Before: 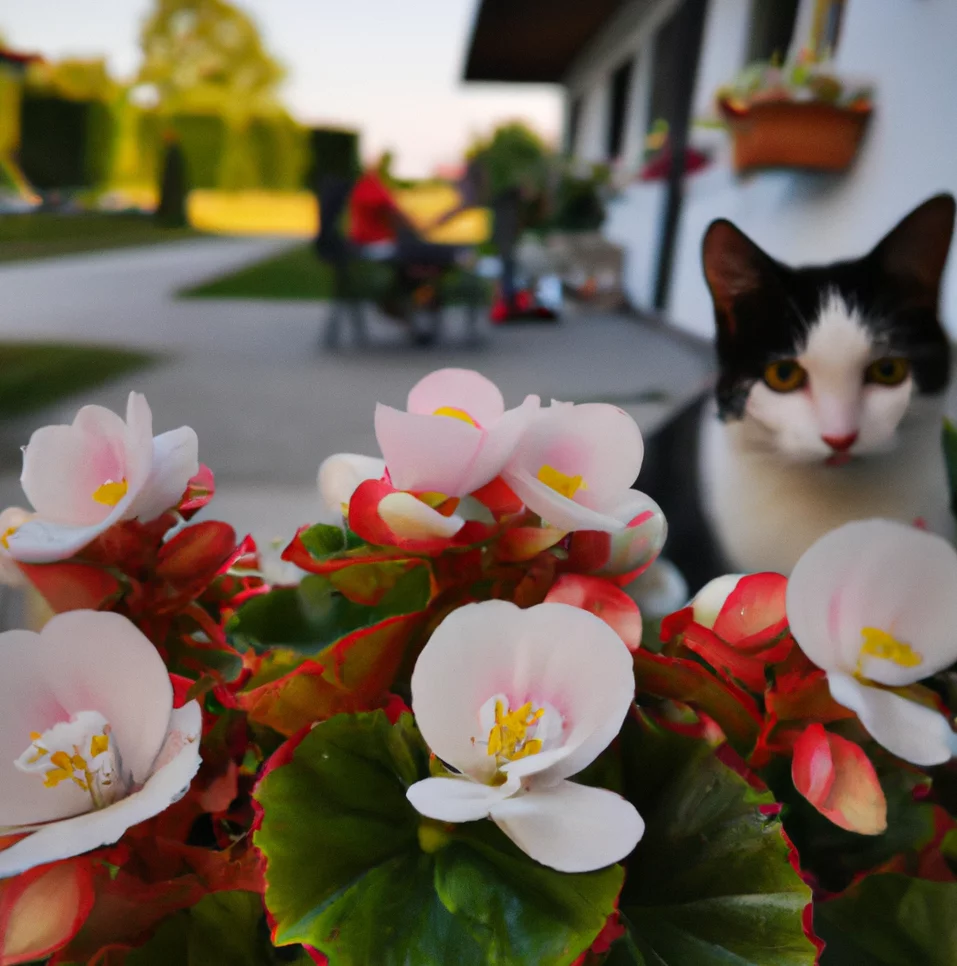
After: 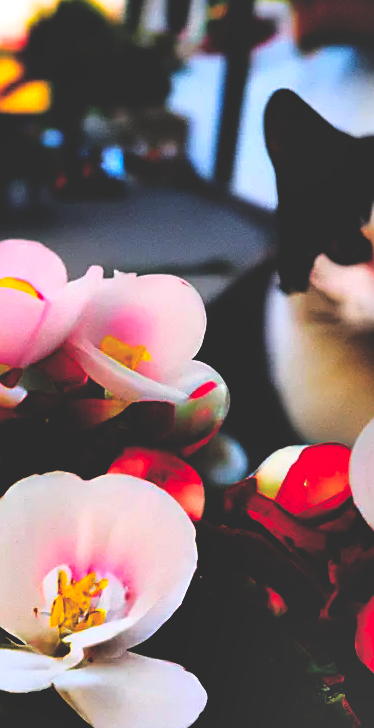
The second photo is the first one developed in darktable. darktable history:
base curve: curves: ch0 [(0, 0.036) (0.083, 0.04) (0.804, 1)], preserve colors none
tone curve: curves: ch0 [(0, 0.016) (0.11, 0.039) (0.259, 0.235) (0.383, 0.437) (0.499, 0.597) (0.733, 0.867) (0.843, 0.948) (1, 1)], color space Lab, linked channels, preserve colors none
crop: left 45.721%, top 13.393%, right 14.118%, bottom 10.01%
color balance rgb: linear chroma grading › global chroma 10%, perceptual saturation grading › global saturation 30%, global vibrance 10%
shadows and highlights: shadows 52.34, highlights -28.23, soften with gaussian
sharpen: on, module defaults
